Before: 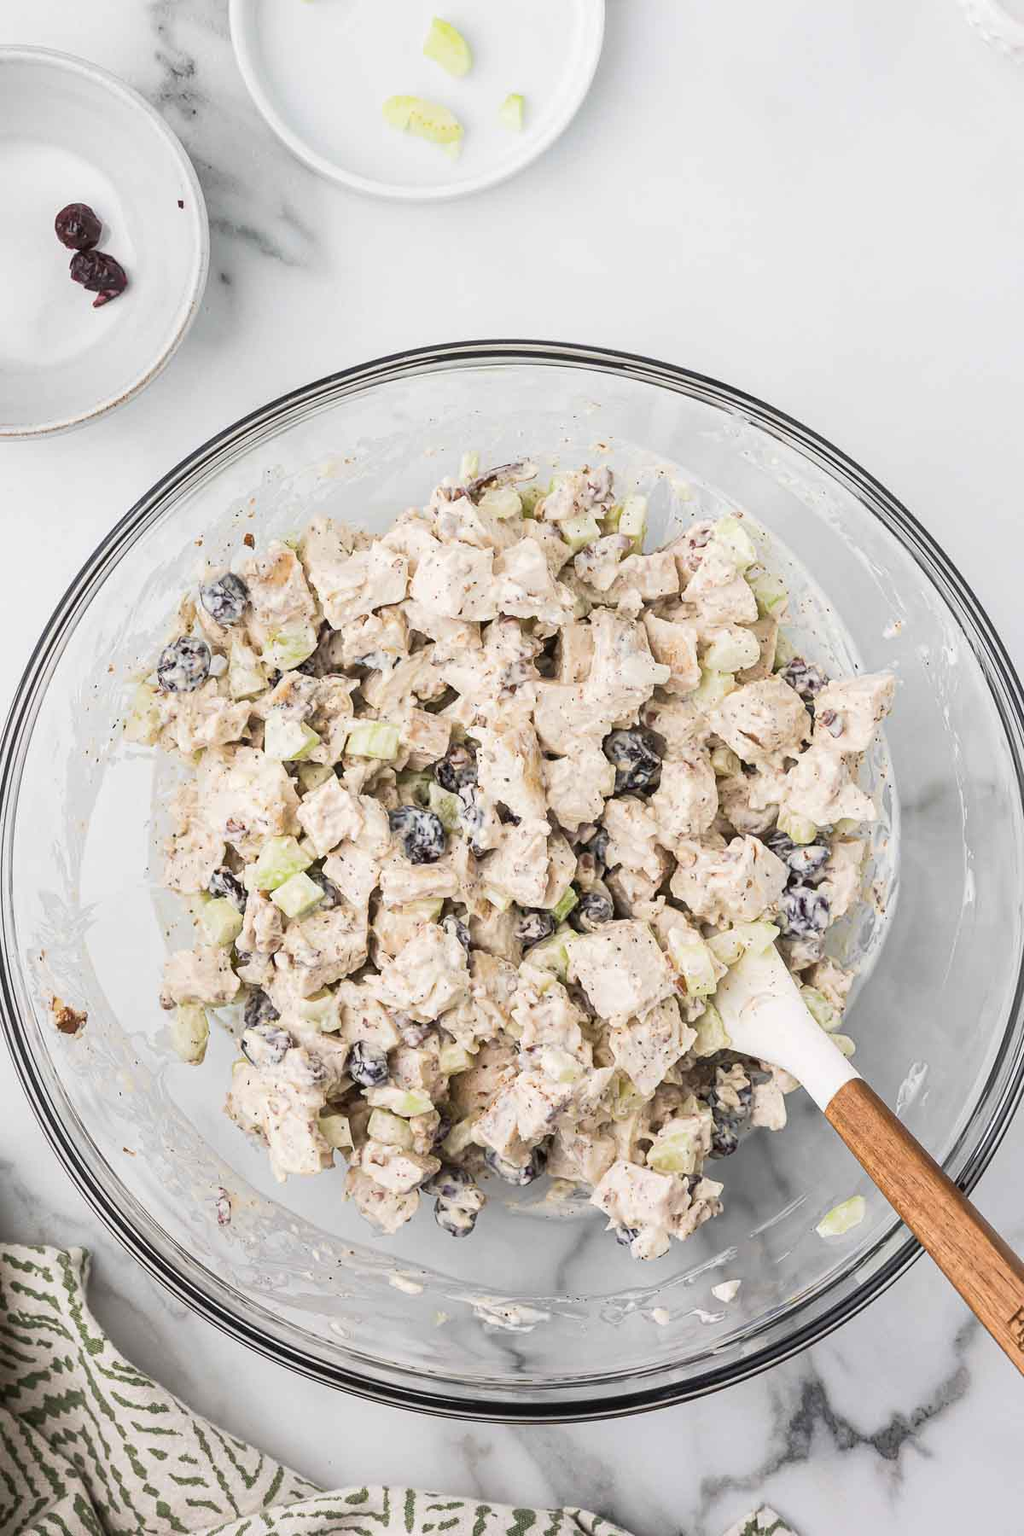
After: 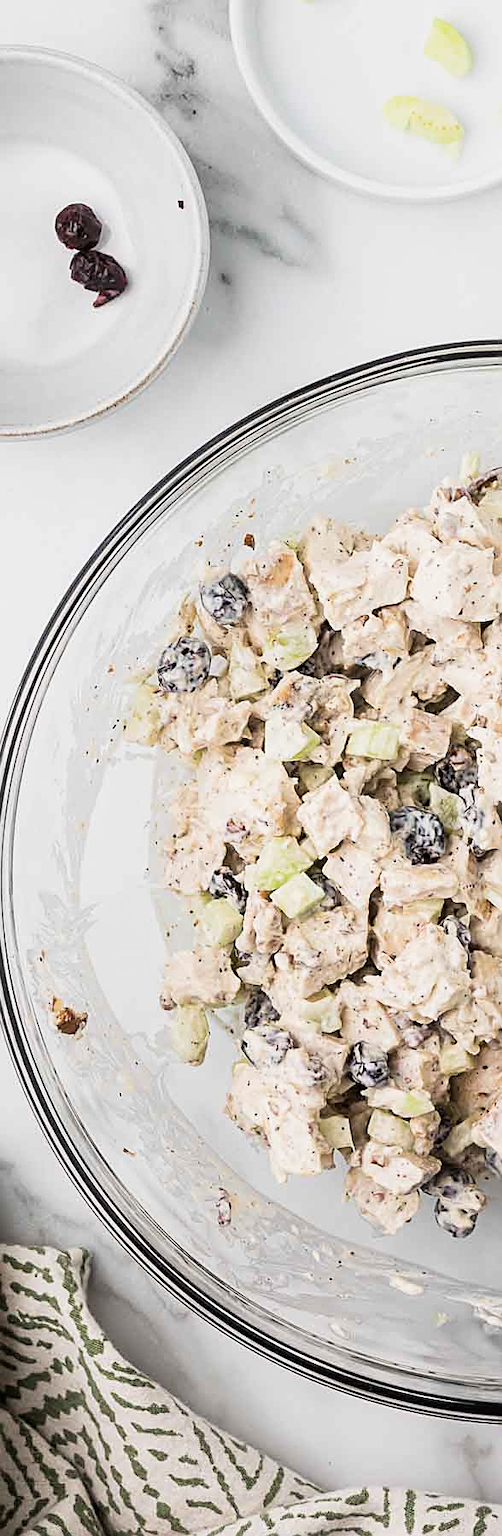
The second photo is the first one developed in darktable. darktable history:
filmic rgb: black relative exposure -12.8 EV, white relative exposure 2.8 EV, threshold 3 EV, target black luminance 0%, hardness 8.54, latitude 70.41%, contrast 1.133, shadows ↔ highlights balance -0.395%, color science v4 (2020), enable highlight reconstruction true
crop and rotate: left 0%, top 0%, right 50.845%
sharpen: on, module defaults
